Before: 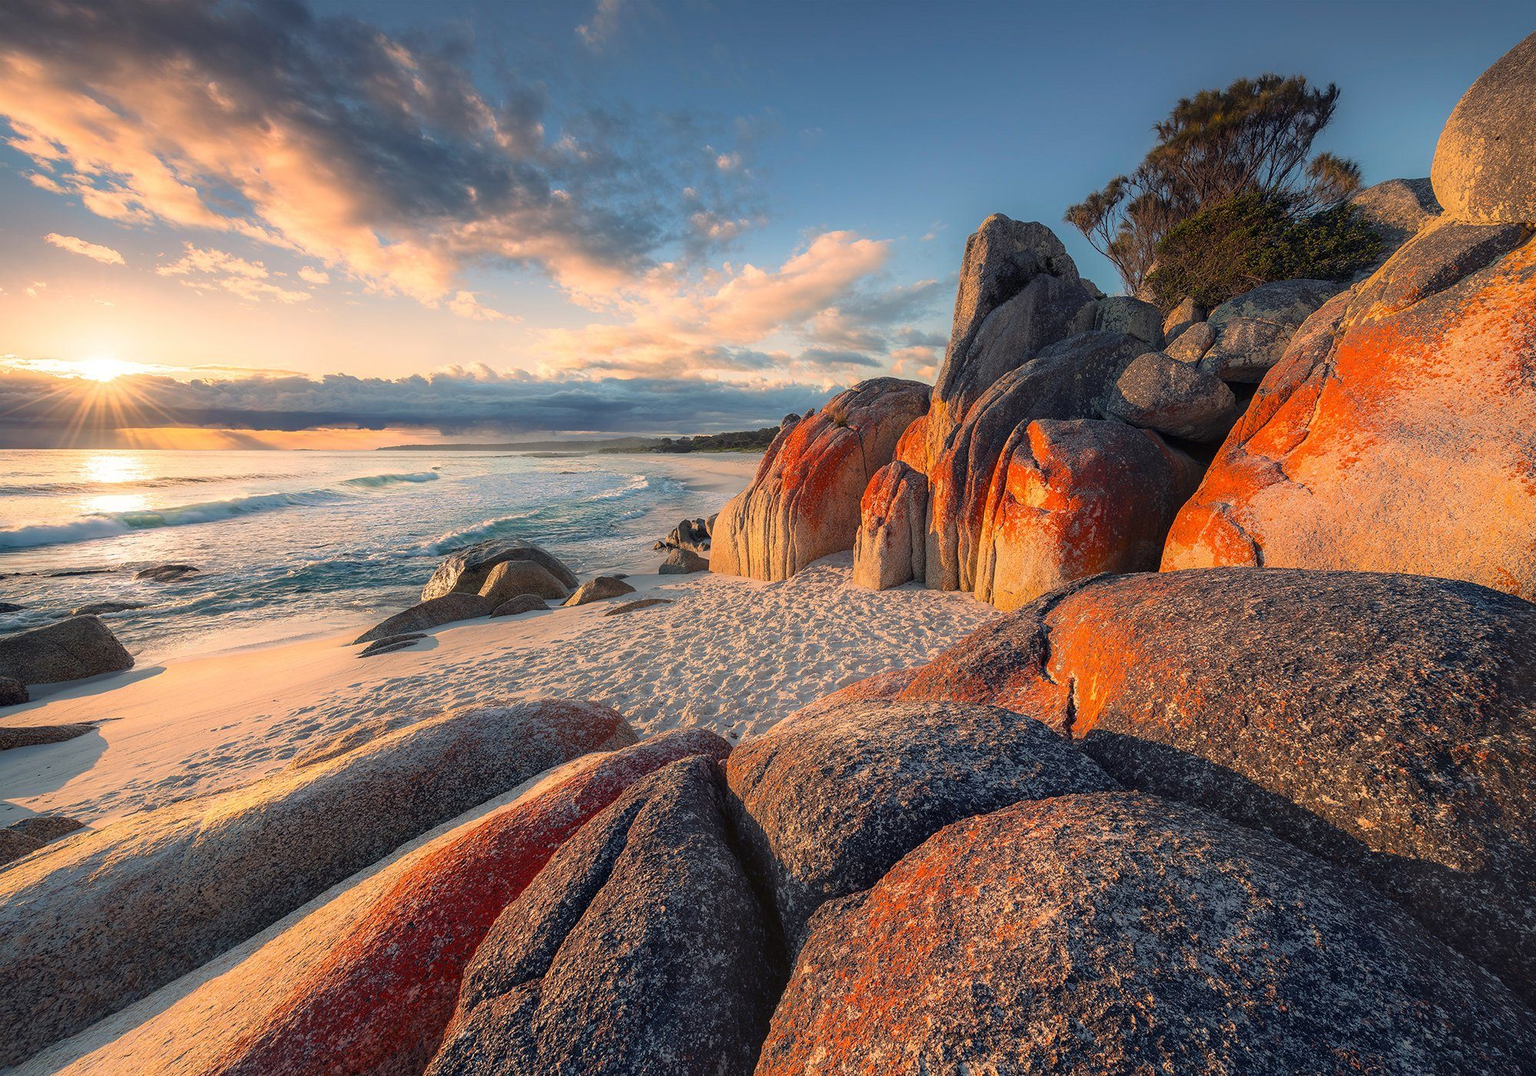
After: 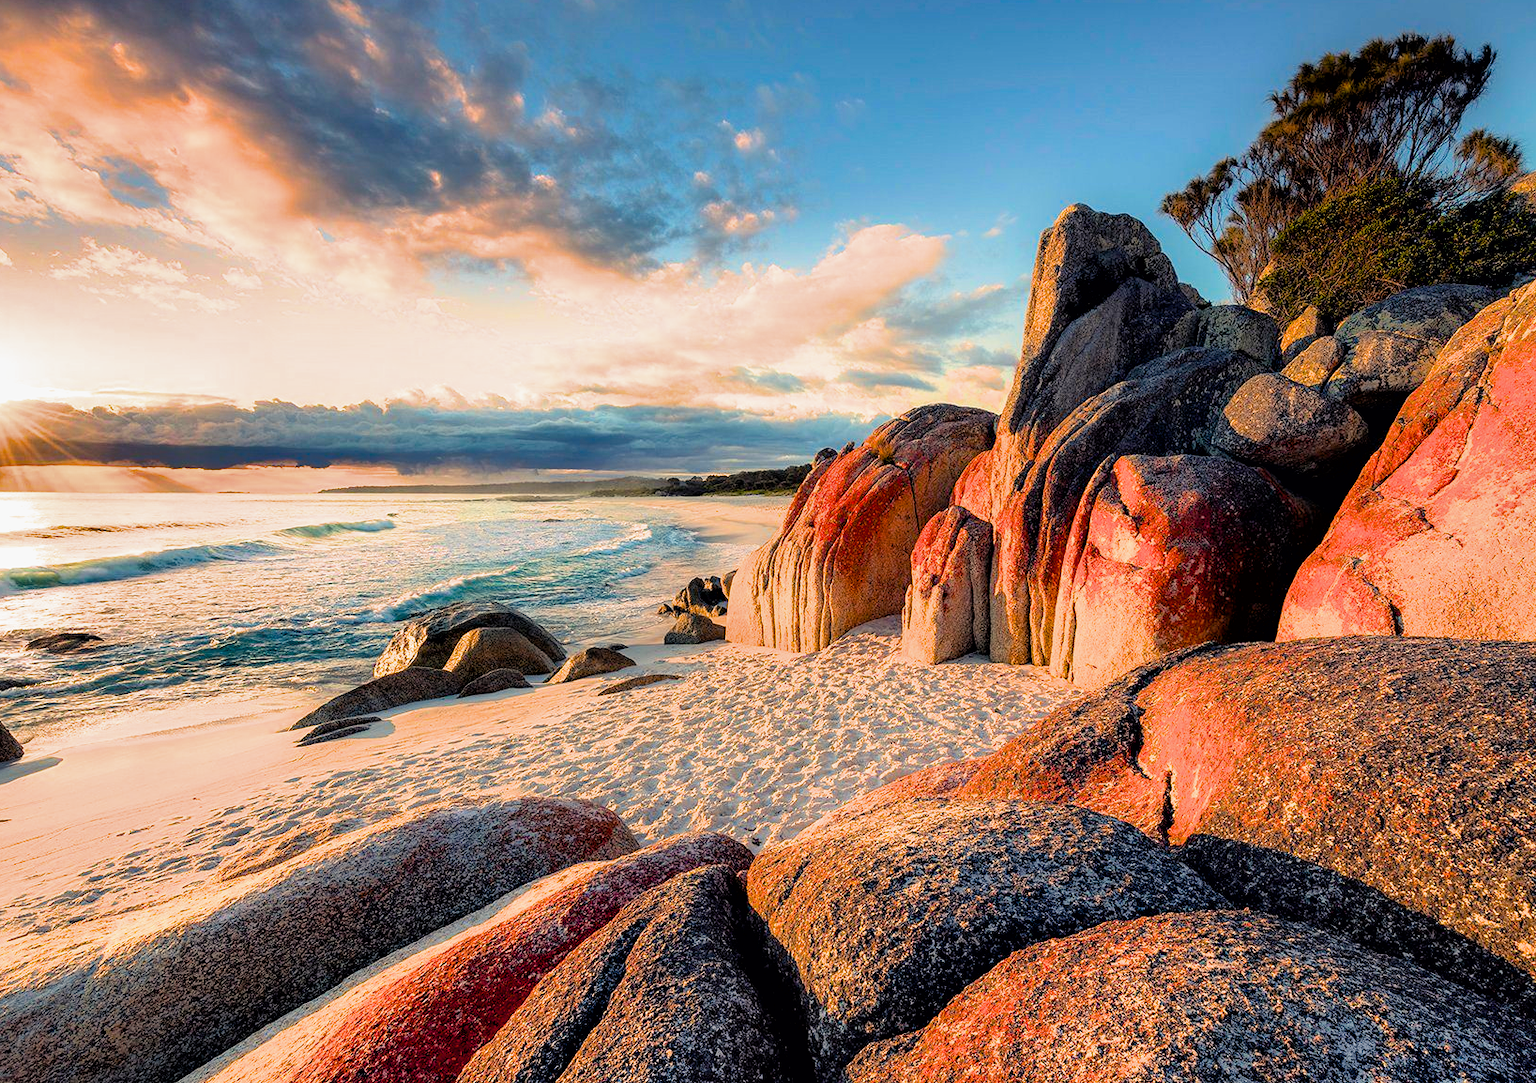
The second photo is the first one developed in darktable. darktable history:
filmic rgb: black relative exposure -3.92 EV, white relative exposure 3.16 EV, hardness 2.87, color science v6 (2022)
color balance rgb: shadows lift › hue 86.97°, highlights gain › chroma 3.009%, highlights gain › hue 75.56°, perceptual saturation grading › global saturation 29.979%, global vibrance 20%
tone equalizer: -8 EV 0.27 EV, -7 EV 0.399 EV, -6 EV 0.429 EV, -5 EV 0.285 EV, -3 EV -0.252 EV, -2 EV -0.426 EV, -1 EV -0.441 EV, +0 EV -0.275 EV
shadows and highlights: shadows 43.78, white point adjustment -1.65, highlights color adjustment 42.44%, soften with gaussian
exposure: black level correction 0.011, exposure 1.086 EV, compensate highlight preservation false
crop and rotate: left 7.532%, top 4.383%, right 10.593%, bottom 13.141%
